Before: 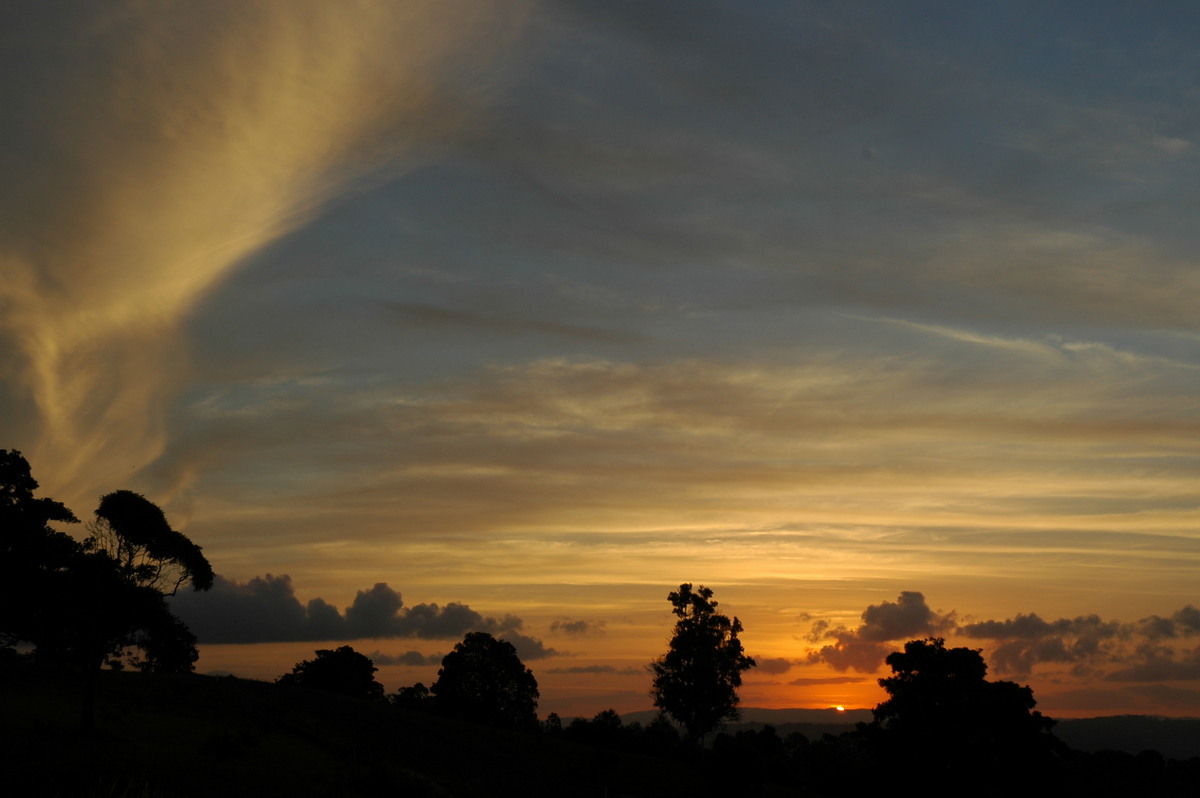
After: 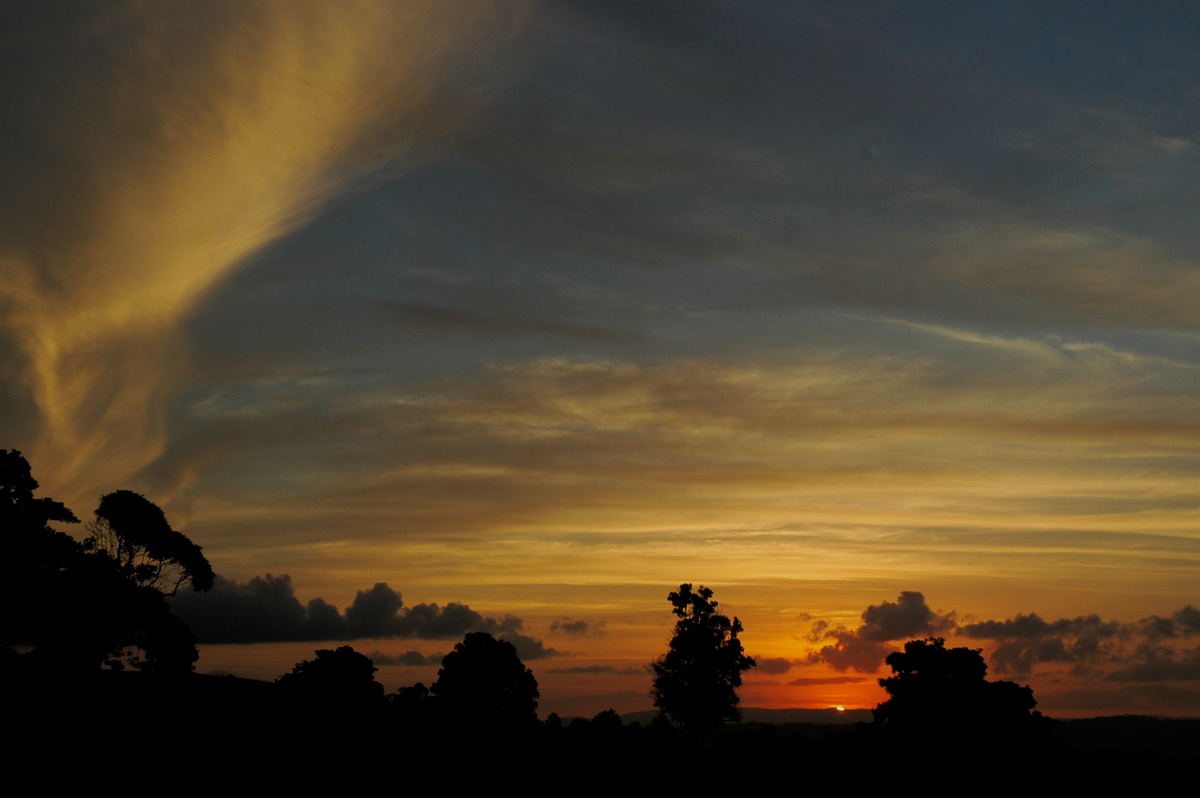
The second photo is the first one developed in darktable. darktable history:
tone curve: curves: ch0 [(0, 0) (0.003, 0.006) (0.011, 0.01) (0.025, 0.017) (0.044, 0.029) (0.069, 0.043) (0.1, 0.064) (0.136, 0.091) (0.177, 0.128) (0.224, 0.162) (0.277, 0.206) (0.335, 0.258) (0.399, 0.324) (0.468, 0.404) (0.543, 0.499) (0.623, 0.595) (0.709, 0.693) (0.801, 0.786) (0.898, 0.883) (1, 1)], preserve colors none
filmic rgb: middle gray luminance 18.29%, black relative exposure -9.02 EV, white relative exposure 3.74 EV, target black luminance 0%, hardness 4.93, latitude 67.98%, contrast 0.939, highlights saturation mix 19.03%, shadows ↔ highlights balance 21.94%
